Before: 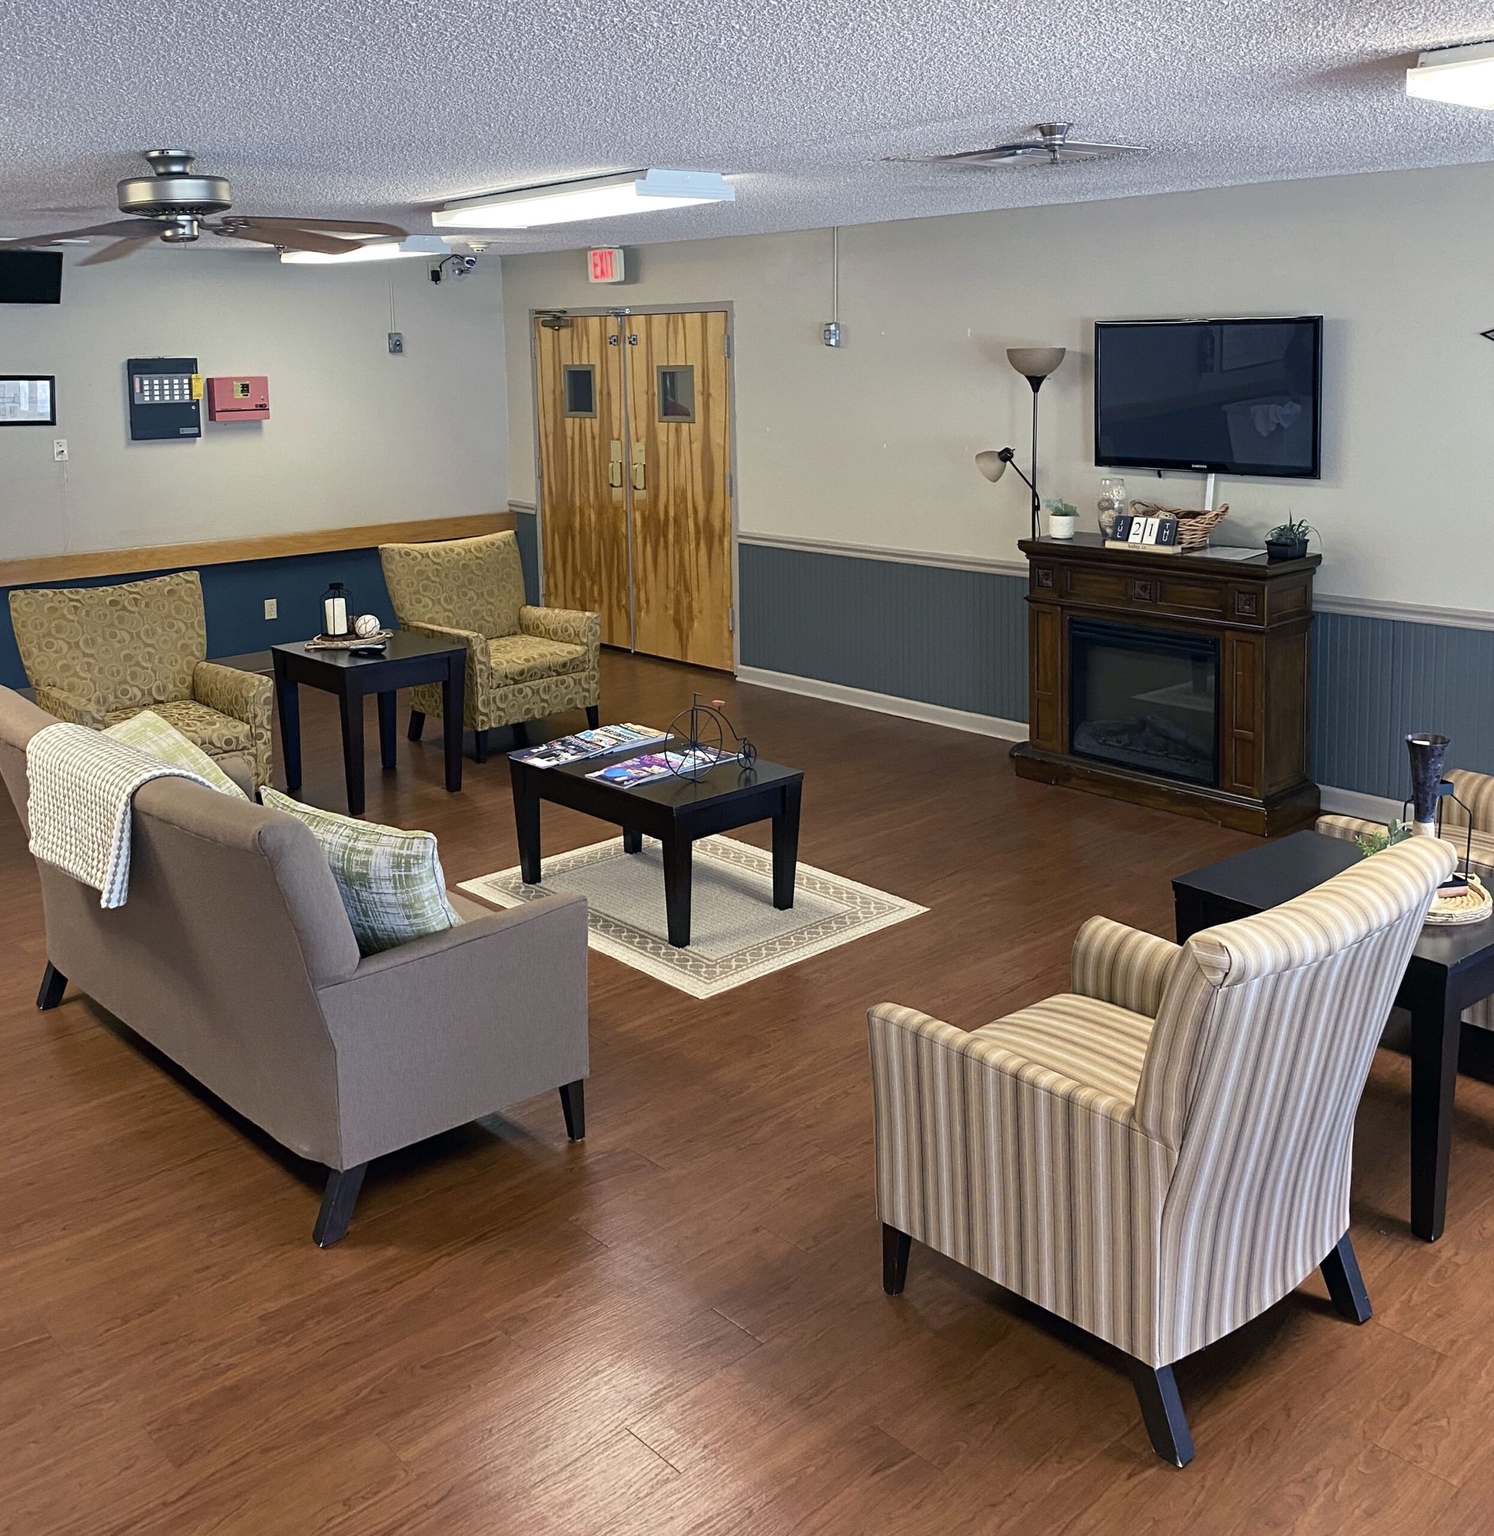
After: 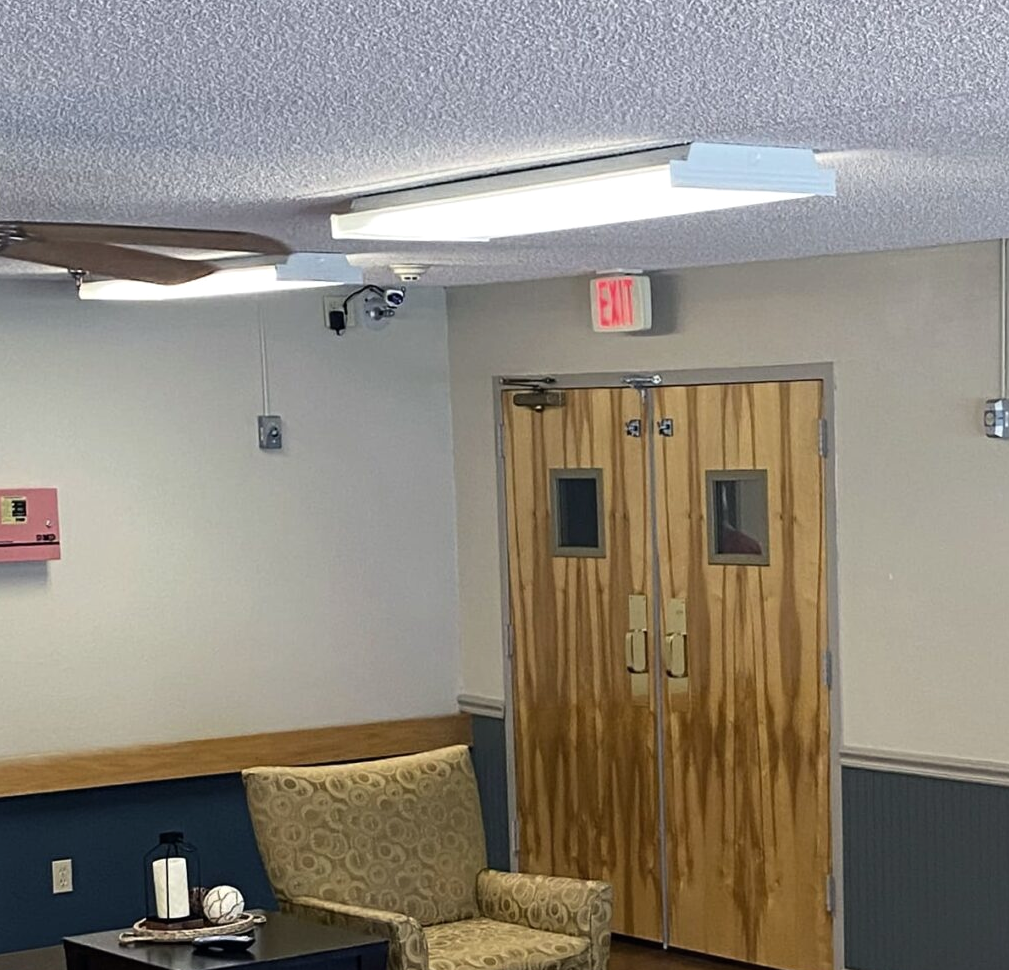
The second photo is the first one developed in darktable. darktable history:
exposure: exposure -0.32 EV, compensate highlight preservation false
tone equalizer: -8 EV -0.391 EV, -7 EV -0.401 EV, -6 EV -0.366 EV, -5 EV -0.227 EV, -3 EV 0.227 EV, -2 EV 0.36 EV, -1 EV 0.377 EV, +0 EV 0.399 EV, smoothing diameter 2.04%, edges refinement/feathering 21.58, mask exposure compensation -1.57 EV, filter diffusion 5
crop: left 15.624%, top 5.431%, right 43.816%, bottom 56.675%
